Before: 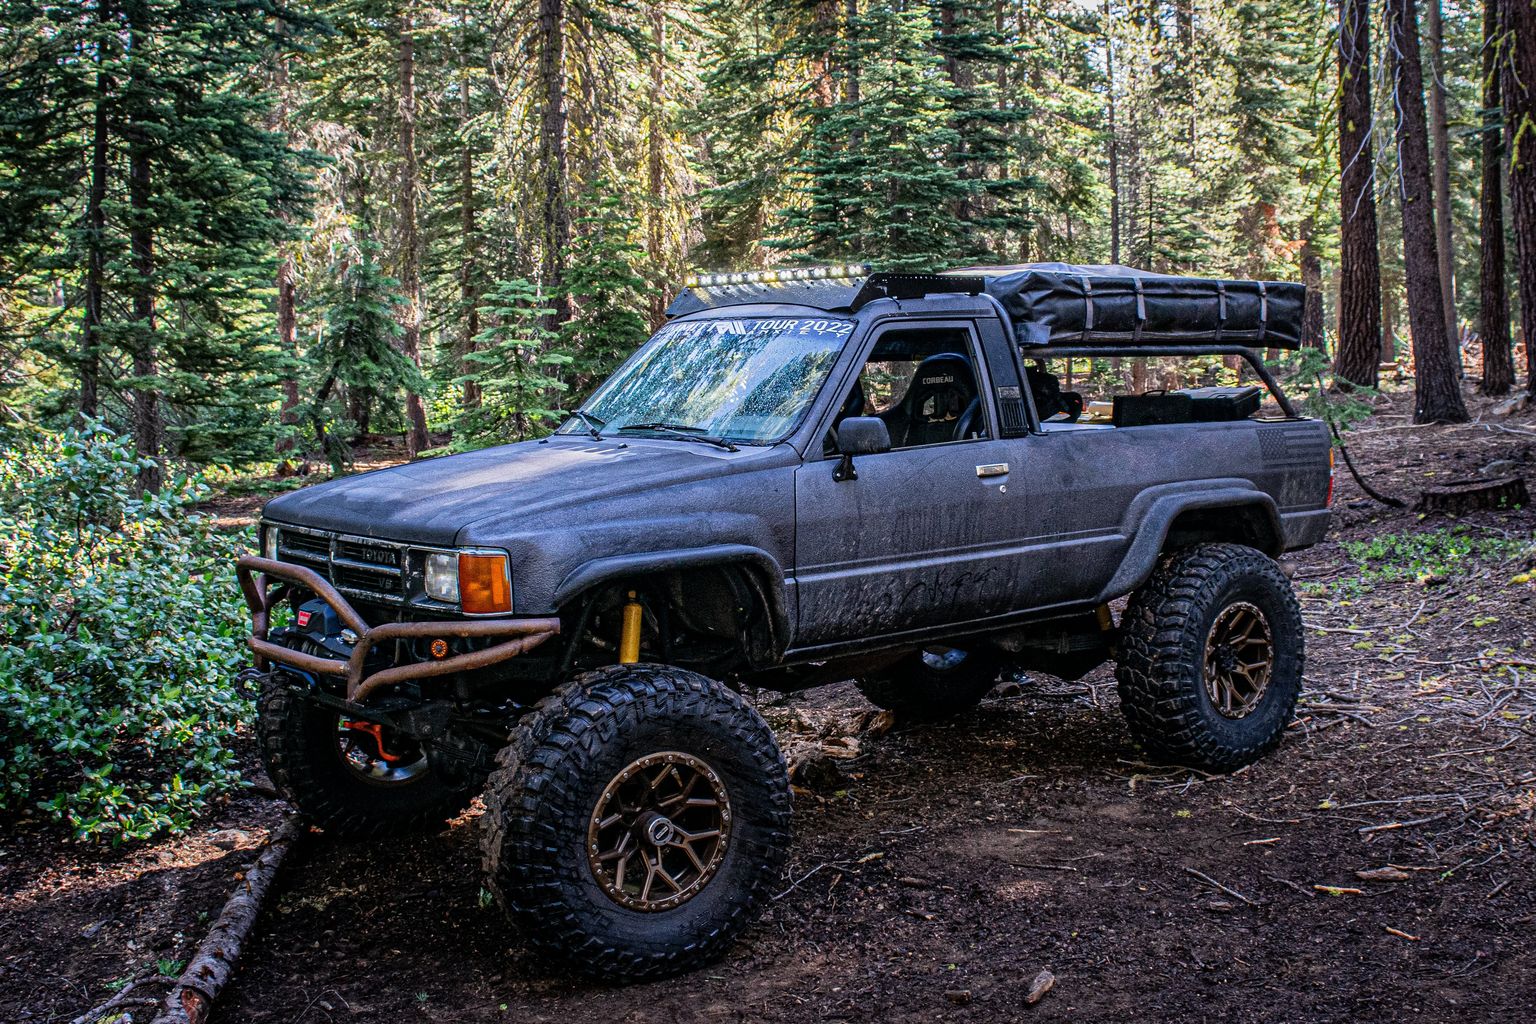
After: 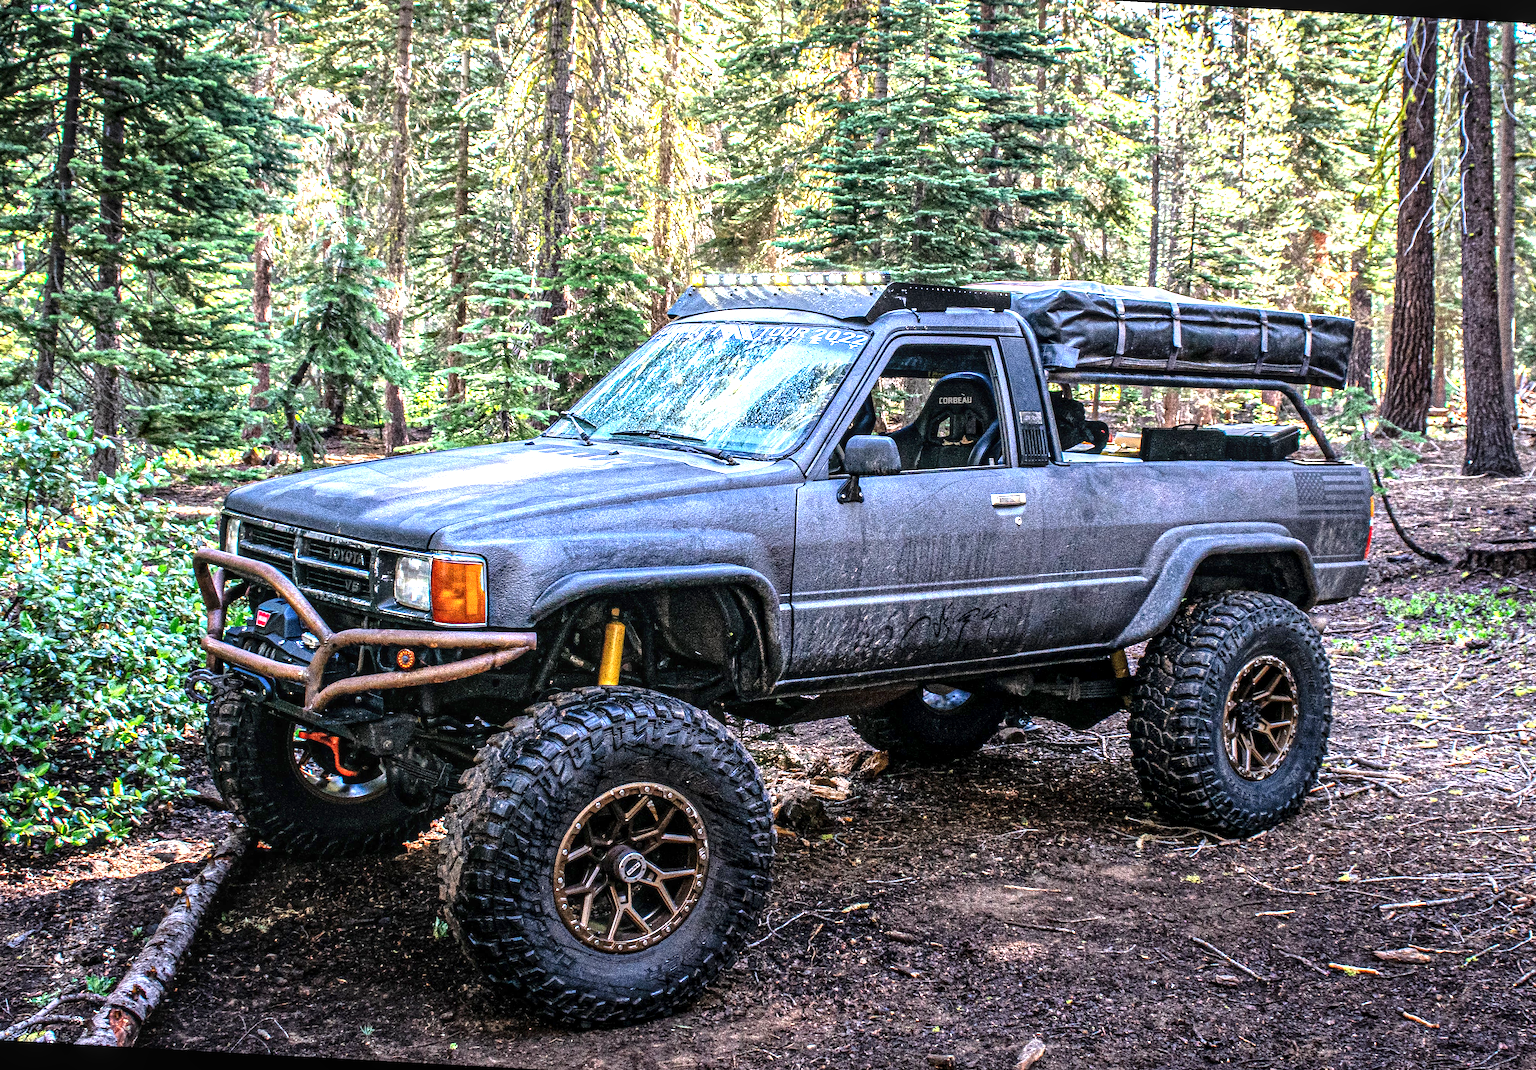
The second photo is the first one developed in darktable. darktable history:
crop and rotate: angle -3.12°, left 5.09%, top 5.205%, right 4.754%, bottom 4.529%
local contrast: detail 130%
exposure: black level correction 0, exposure 1.388 EV, compensate highlight preservation false
